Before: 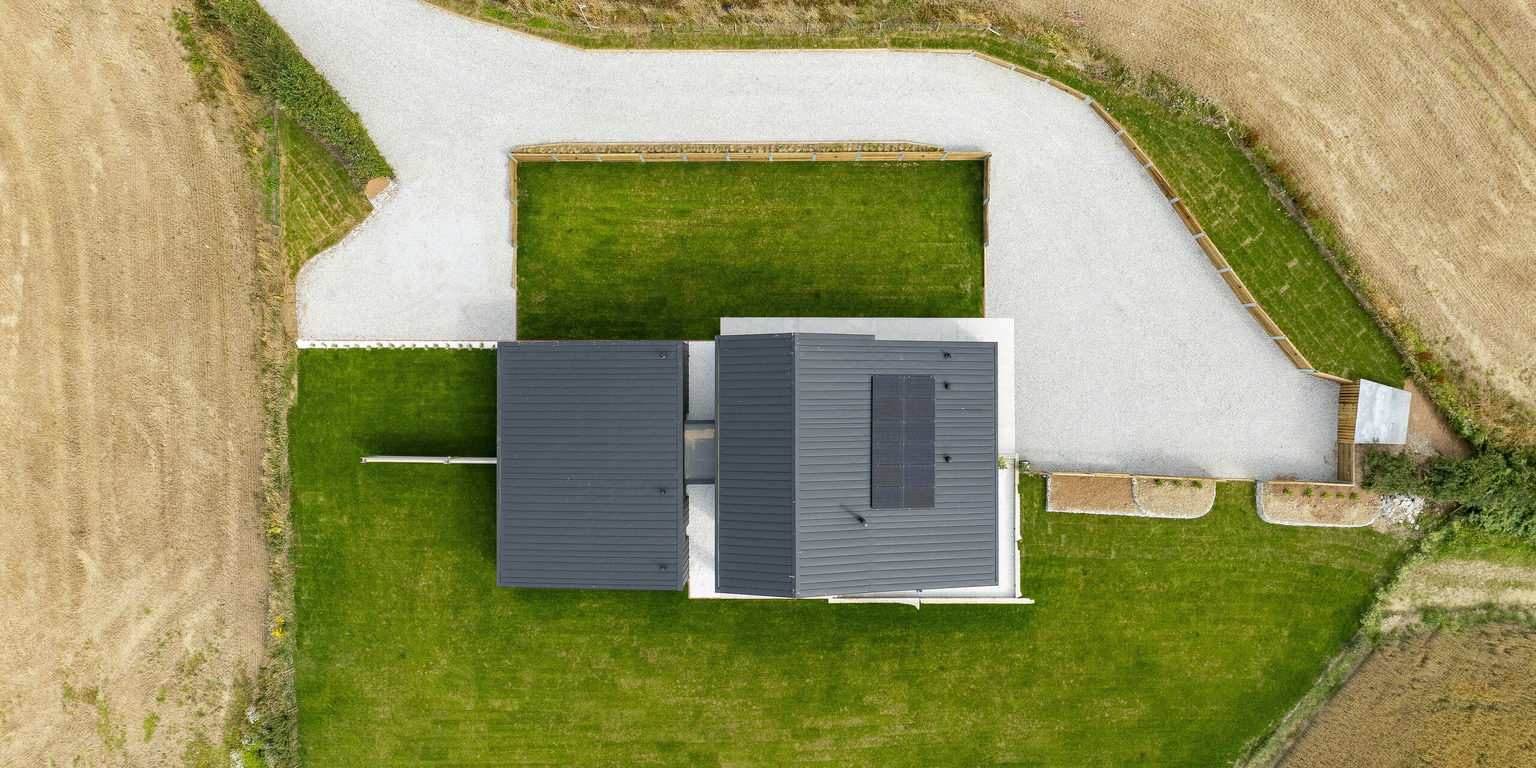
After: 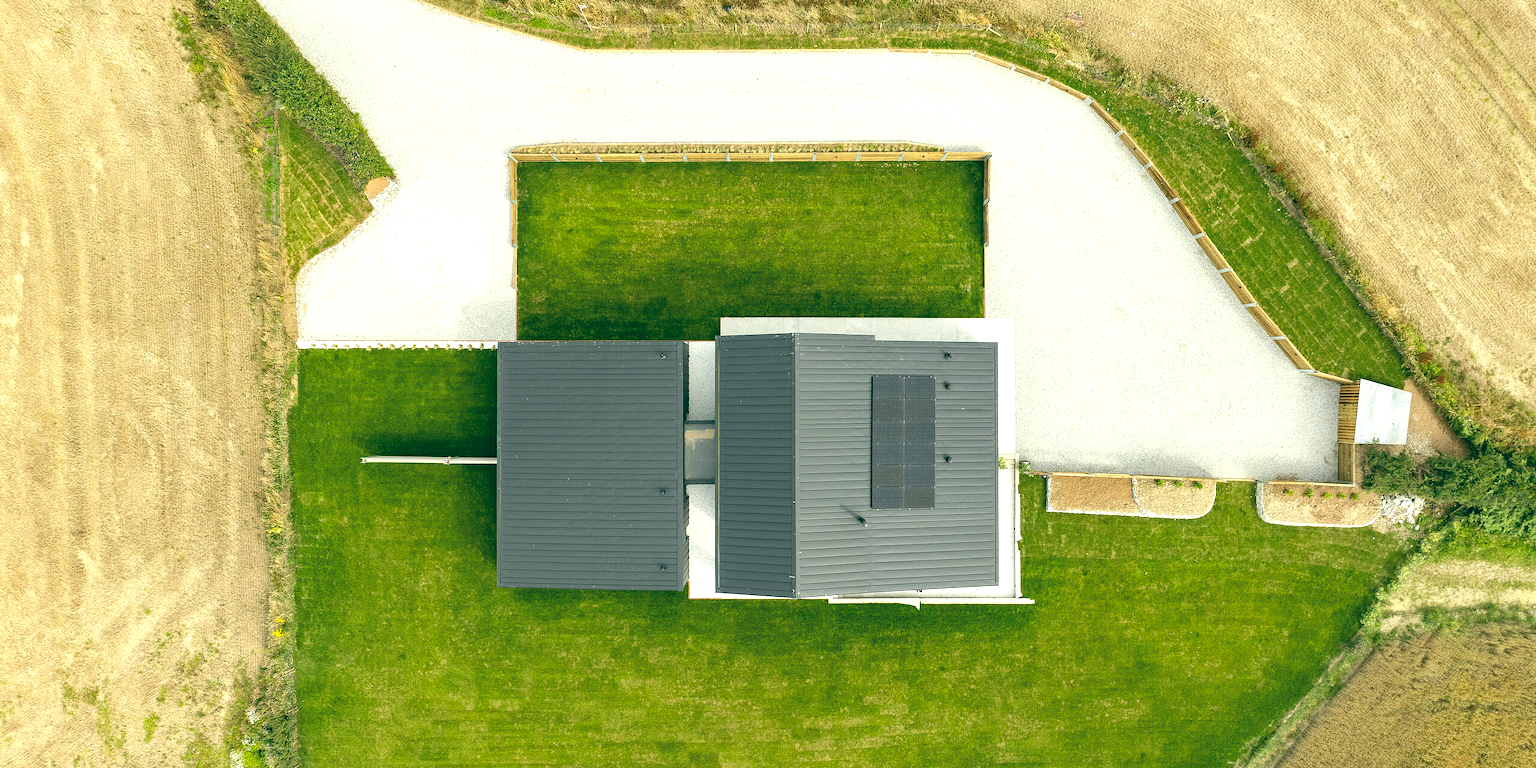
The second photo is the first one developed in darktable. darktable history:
color balance: lift [1.005, 0.99, 1.007, 1.01], gamma [1, 1.034, 1.032, 0.966], gain [0.873, 1.055, 1.067, 0.933]
exposure: exposure 0.77 EV, compensate highlight preservation false
